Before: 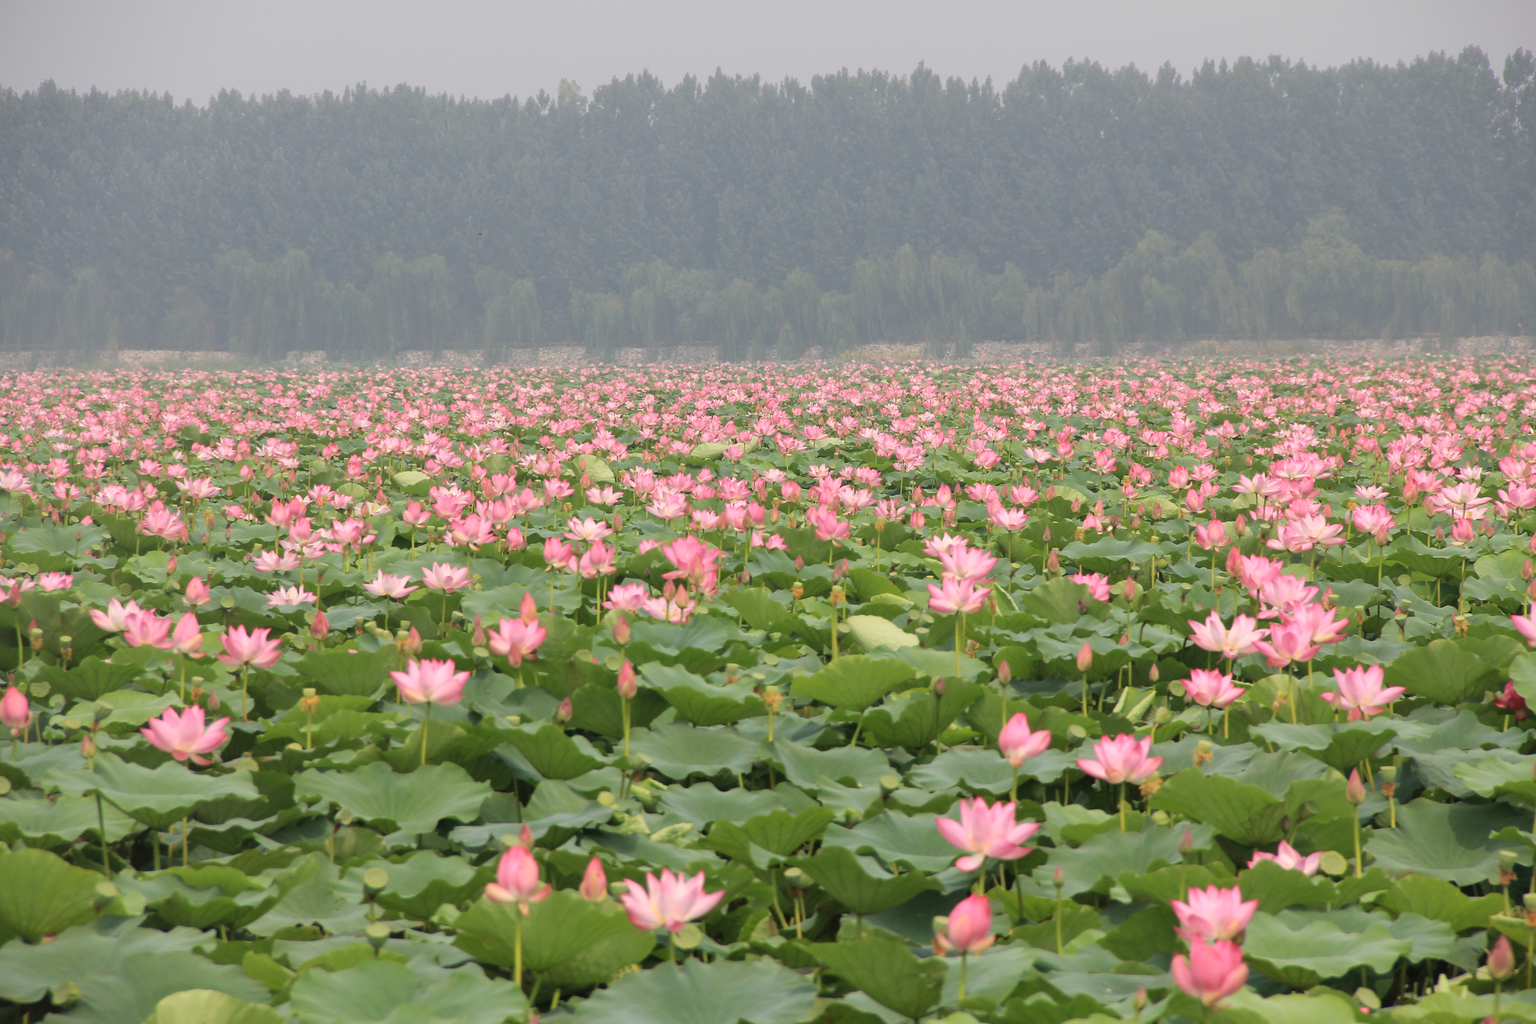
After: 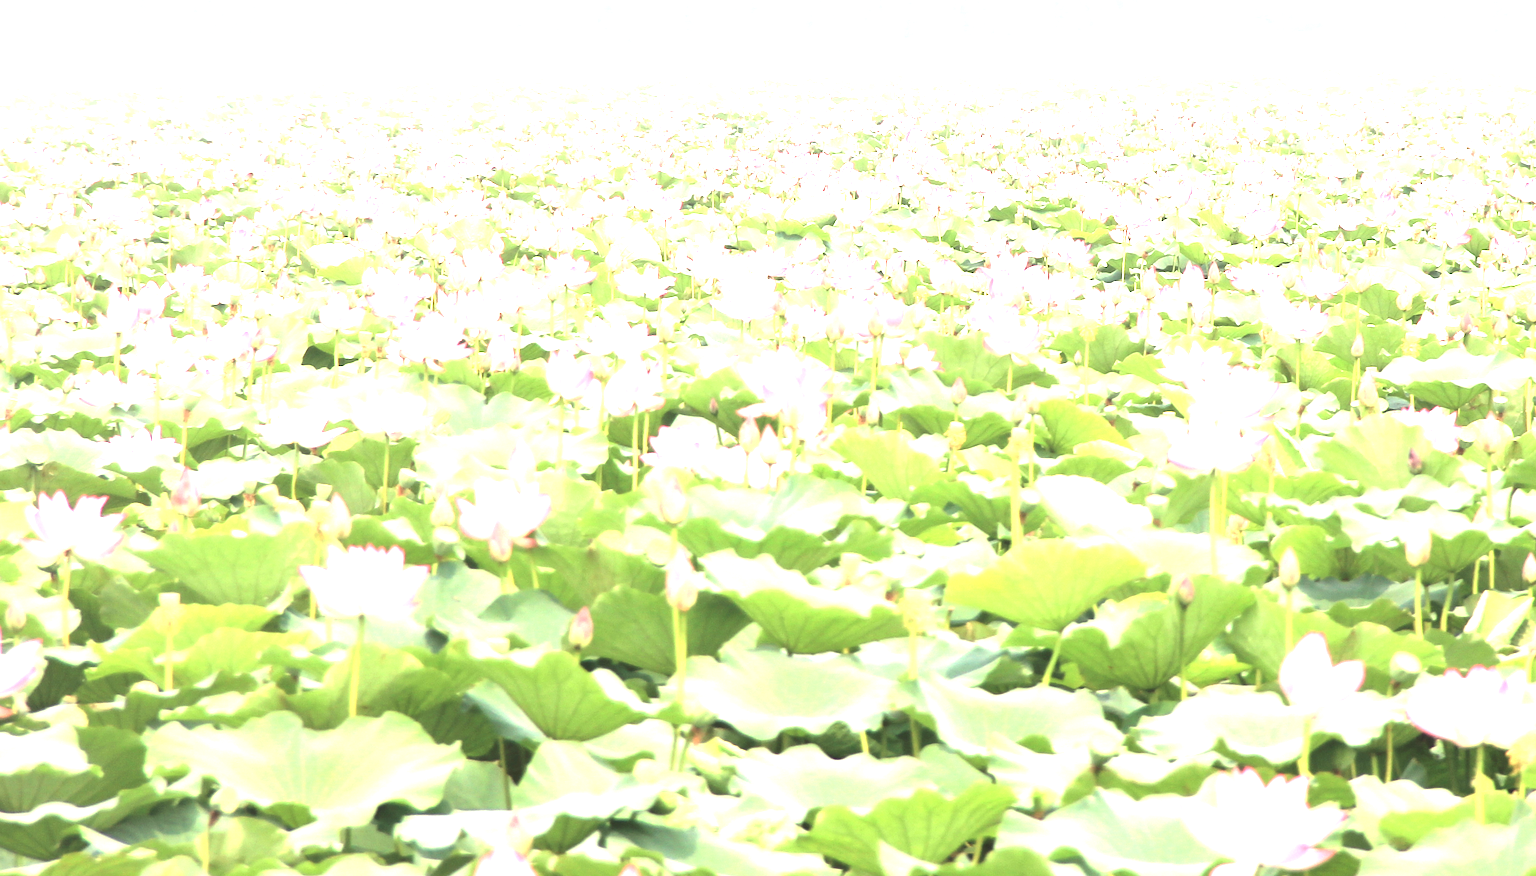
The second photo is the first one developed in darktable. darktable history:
shadows and highlights: radius 110.86, shadows 51.09, white point adjustment 9.16, highlights -4.17, highlights color adjustment 32.2%, soften with gaussian
exposure: exposure 2.04 EV, compensate highlight preservation false
crop: left 13.312%, top 31.28%, right 24.627%, bottom 15.582%
